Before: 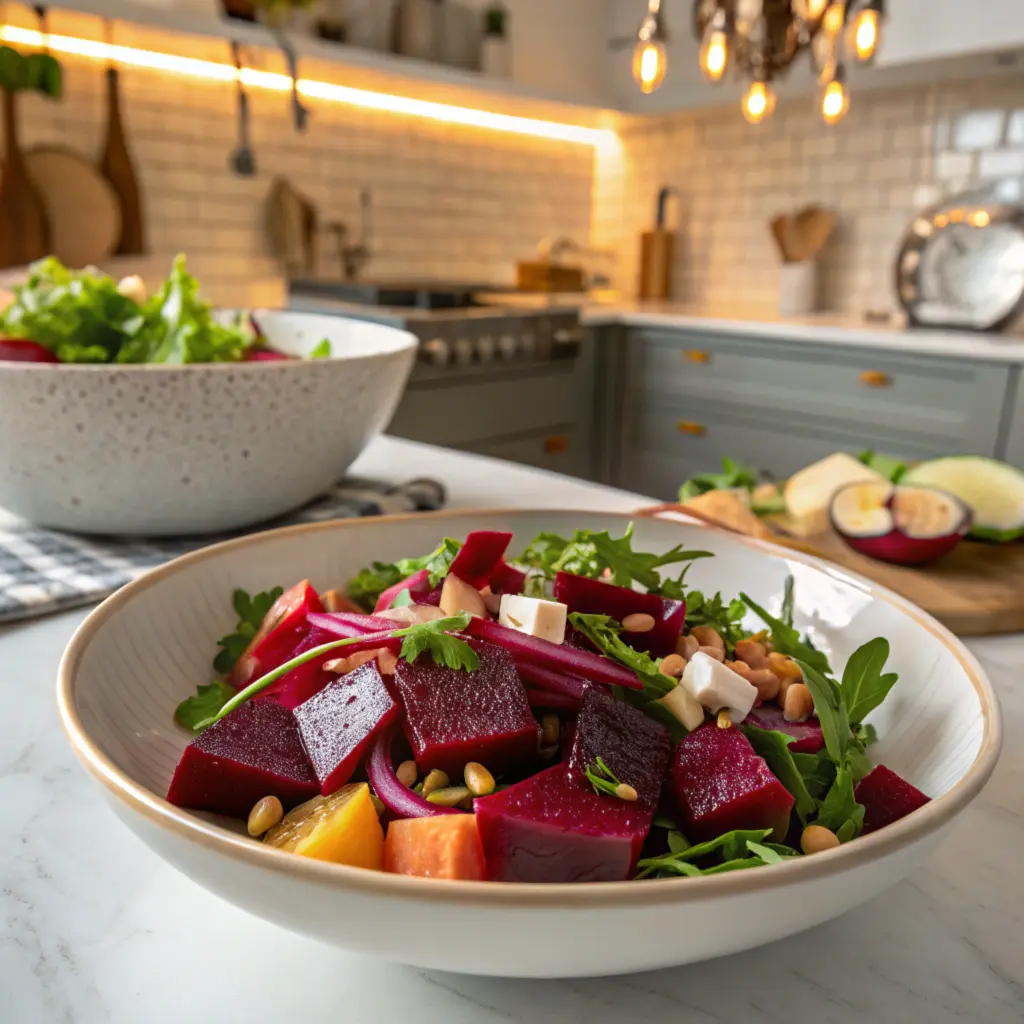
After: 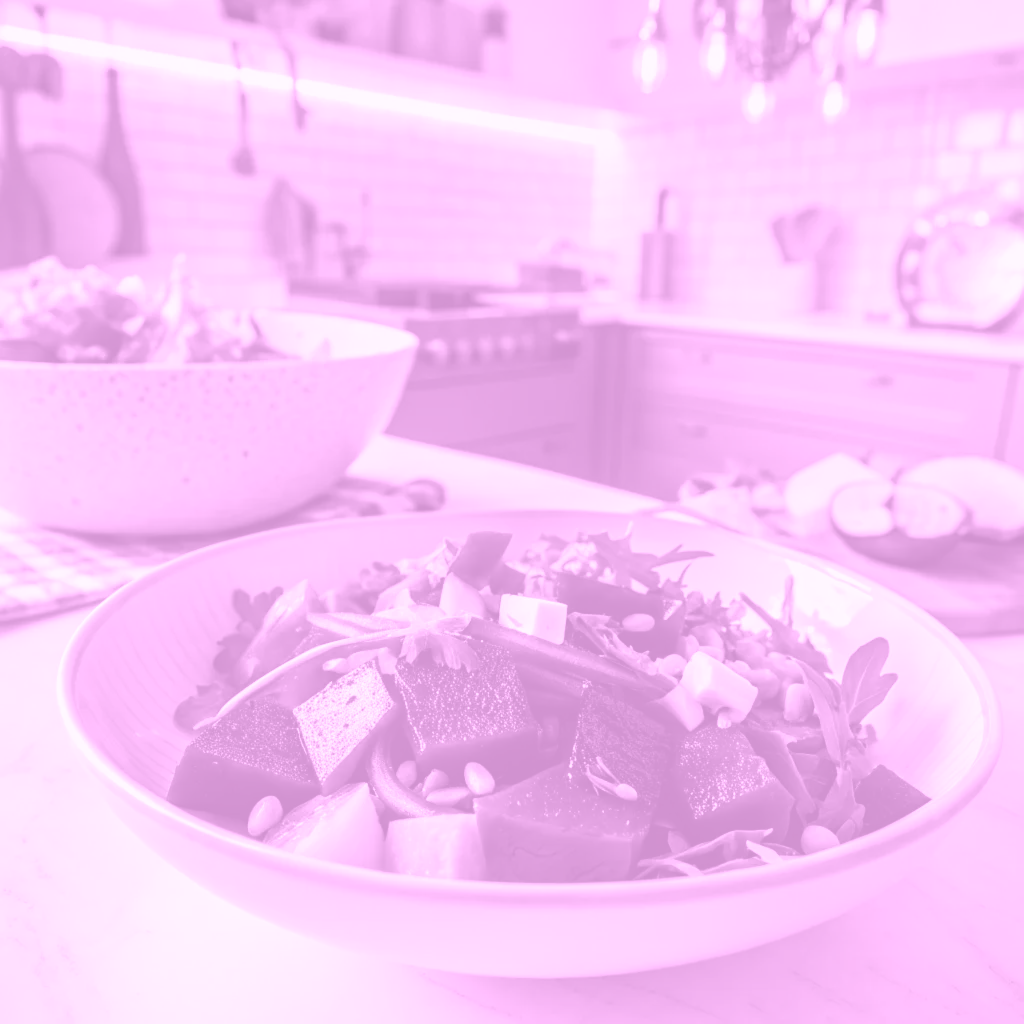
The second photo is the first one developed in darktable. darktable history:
tone equalizer: -8 EV -0.75 EV, -7 EV -0.7 EV, -6 EV -0.6 EV, -5 EV -0.4 EV, -3 EV 0.4 EV, -2 EV 0.6 EV, -1 EV 0.7 EV, +0 EV 0.75 EV, edges refinement/feathering 500, mask exposure compensation -1.57 EV, preserve details no
colorize: hue 331.2°, saturation 75%, source mix 30.28%, lightness 70.52%, version 1
